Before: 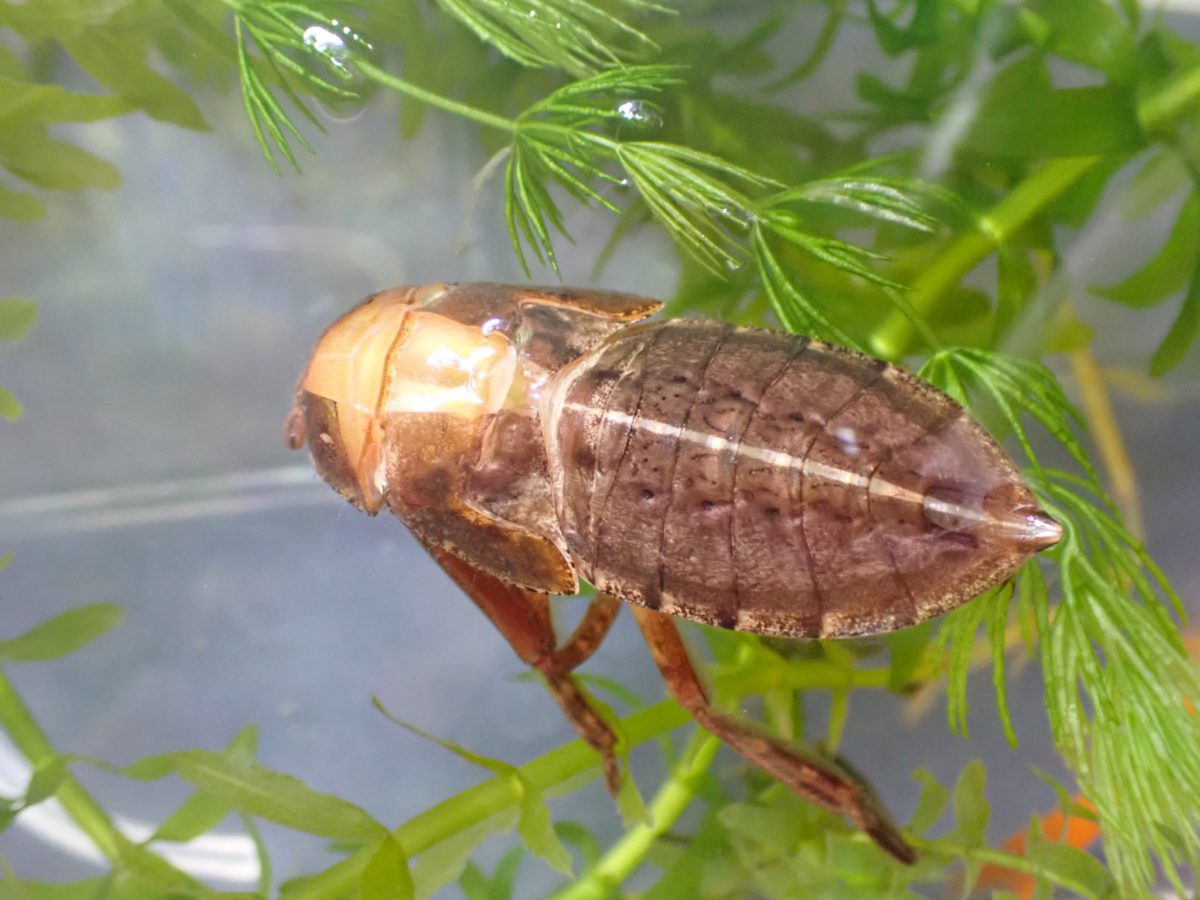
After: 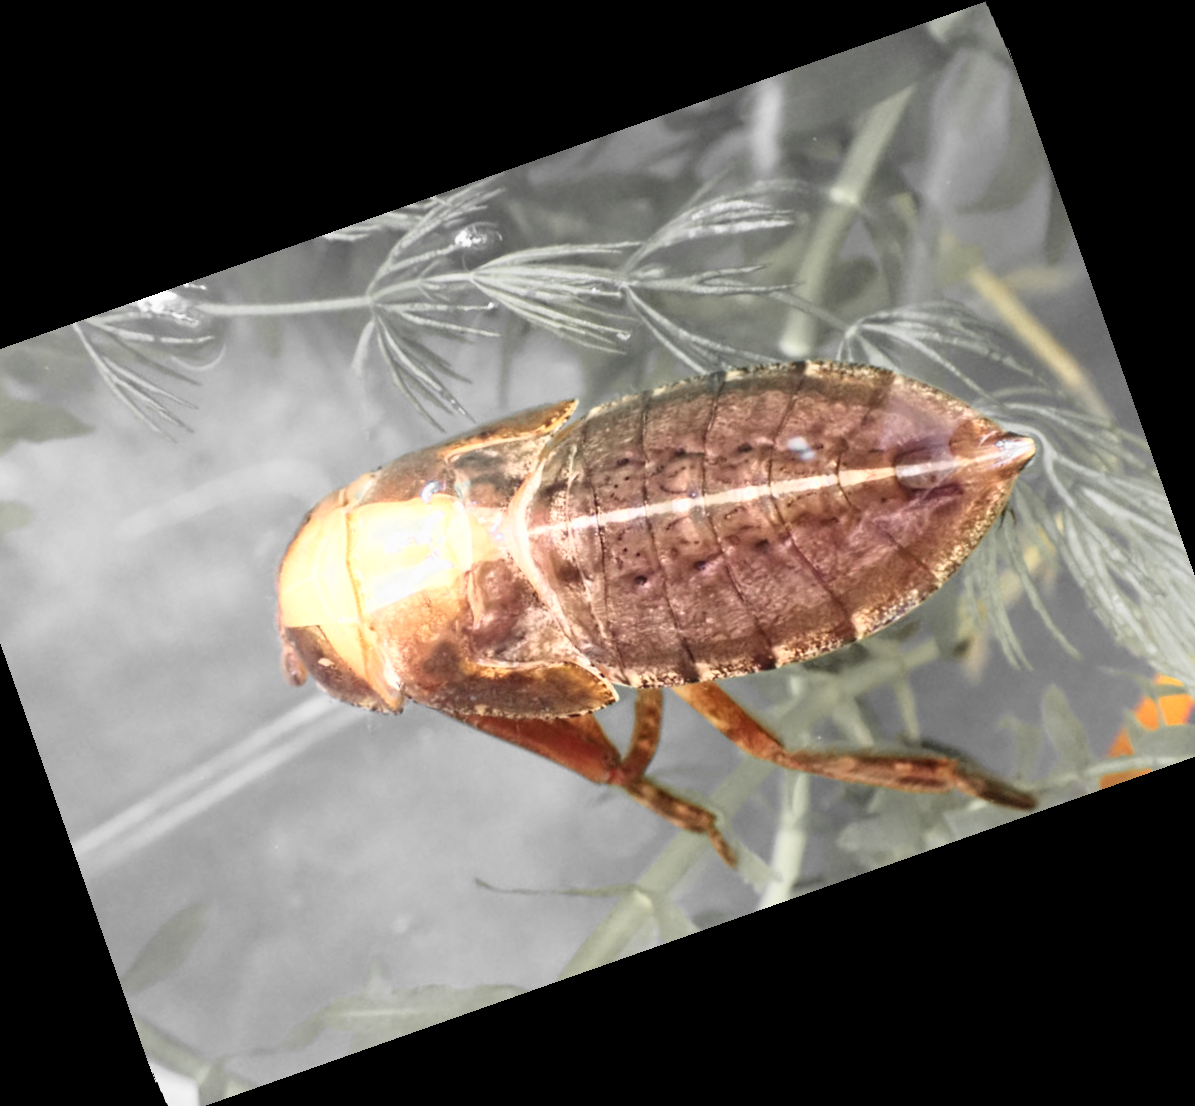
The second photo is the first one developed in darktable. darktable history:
crop and rotate: angle 19.43°, left 6.812%, right 4.125%, bottom 1.087%
white balance: red 0.978, blue 0.999
exposure: exposure -0.04 EV, compensate highlight preservation false
base curve: curves: ch0 [(0, 0) (0.005, 0.002) (0.193, 0.295) (0.399, 0.664) (0.75, 0.928) (1, 1)]
color zones: curves: ch0 [(0, 0.447) (0.184, 0.543) (0.323, 0.476) (0.429, 0.445) (0.571, 0.443) (0.714, 0.451) (0.857, 0.452) (1, 0.447)]; ch1 [(0, 0.464) (0.176, 0.46) (0.287, 0.177) (0.429, 0.002) (0.571, 0) (0.714, 0) (0.857, 0) (1, 0.464)], mix 20%
shadows and highlights: radius 331.84, shadows 53.55, highlights -100, compress 94.63%, highlights color adjustment 73.23%, soften with gaussian
rotate and perspective: rotation -5°, crop left 0.05, crop right 0.952, crop top 0.11, crop bottom 0.89
